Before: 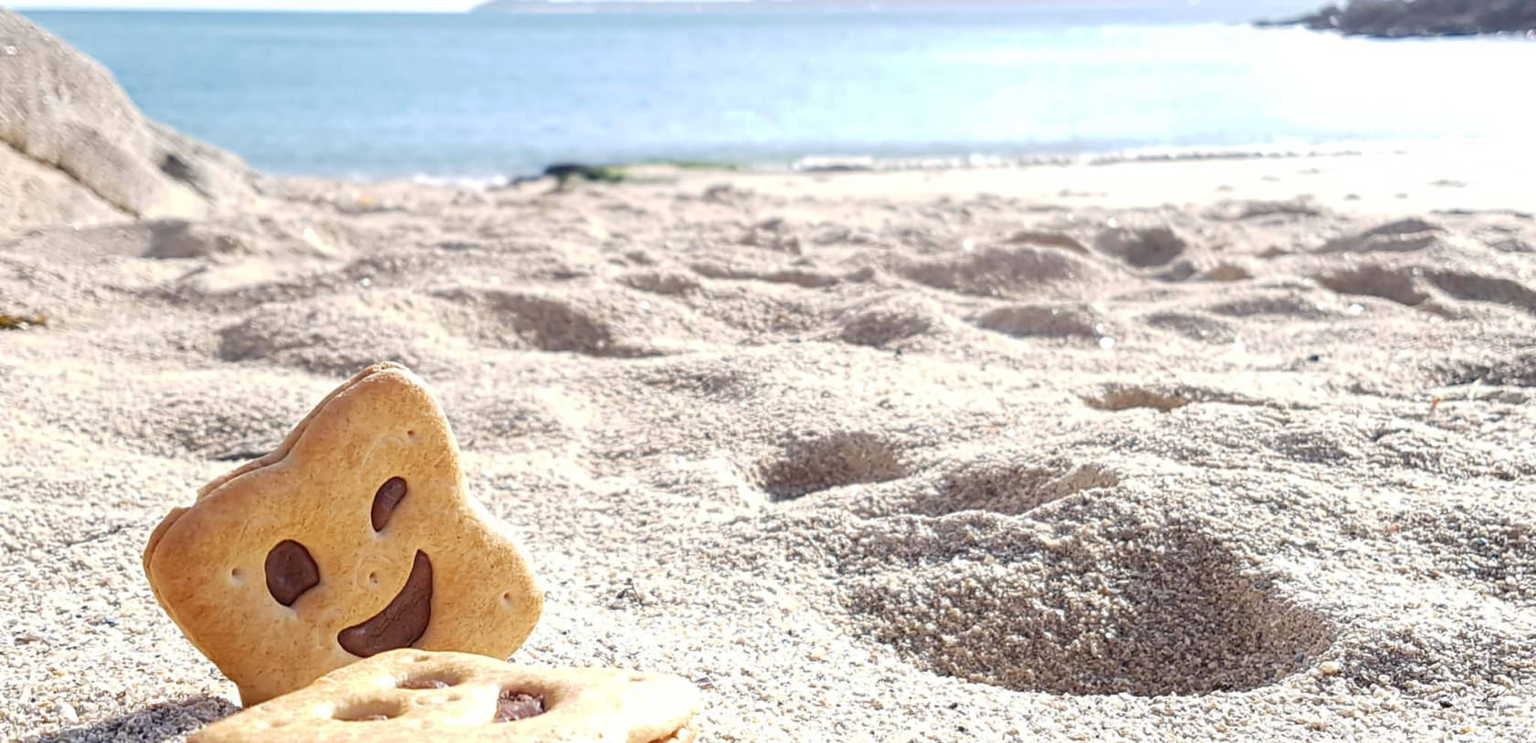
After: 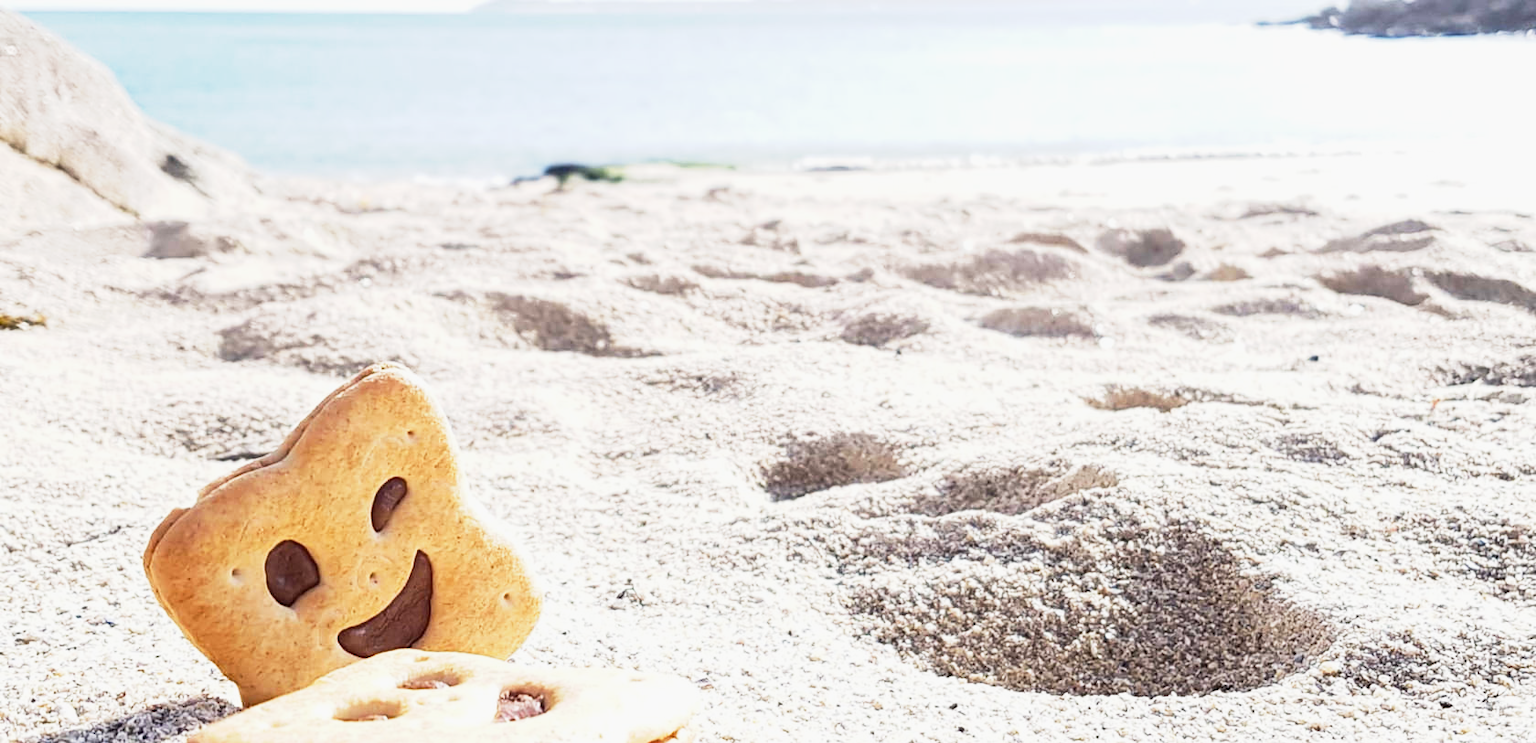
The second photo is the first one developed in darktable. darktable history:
tone equalizer: -8 EV -0.417 EV, -7 EV -0.389 EV, -6 EV -0.333 EV, -5 EV -0.222 EV, -3 EV 0.222 EV, -2 EV 0.333 EV, -1 EV 0.389 EV, +0 EV 0.417 EV, edges refinement/feathering 500, mask exposure compensation -1.57 EV, preserve details no
base curve: curves: ch0 [(0, 0) (0.088, 0.125) (0.176, 0.251) (0.354, 0.501) (0.613, 0.749) (1, 0.877)], preserve colors none
